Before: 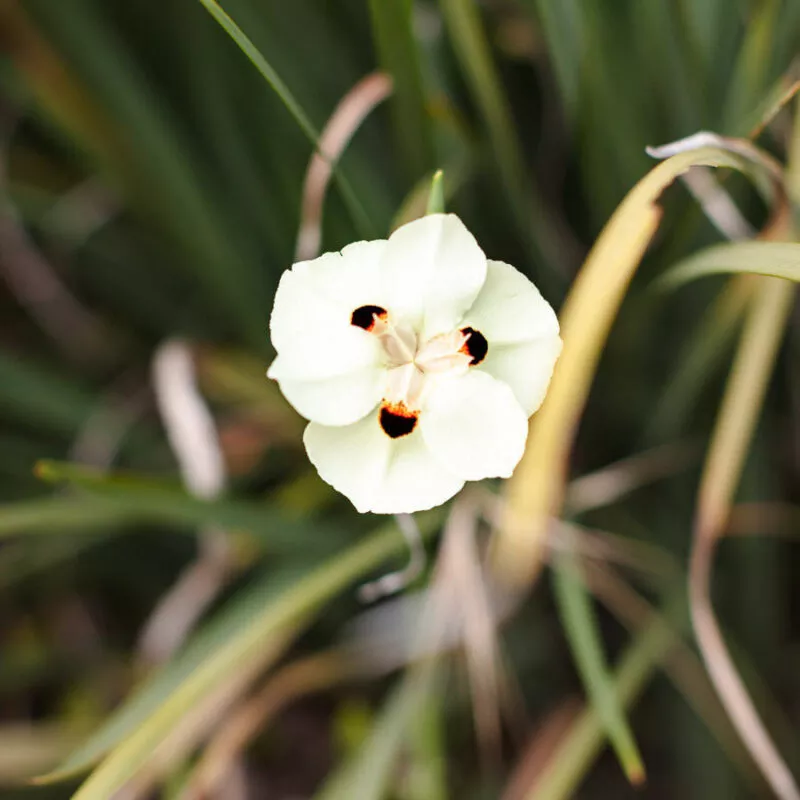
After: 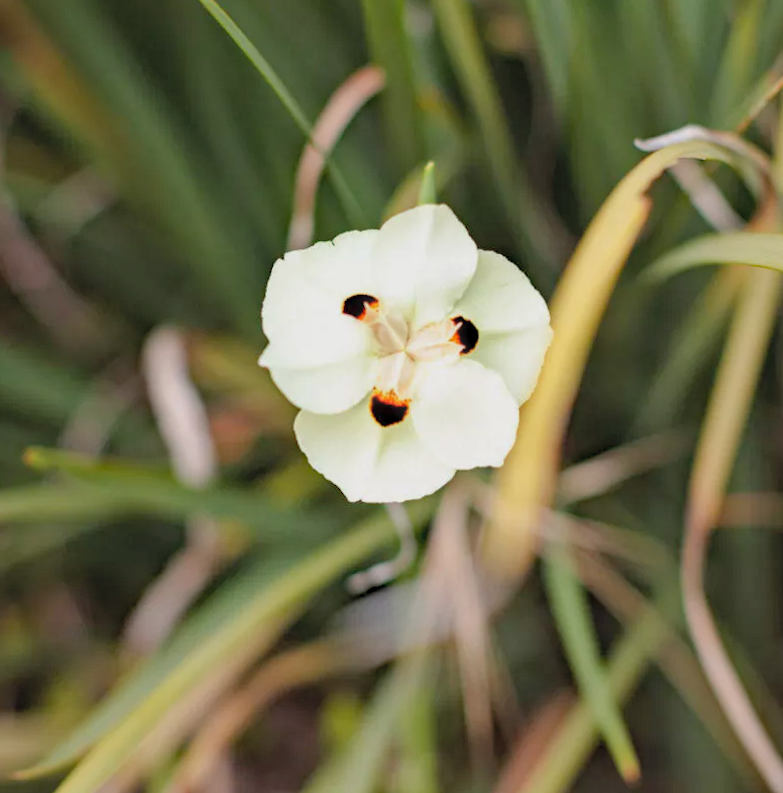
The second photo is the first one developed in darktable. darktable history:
contrast brightness saturation: brightness 0.15
rotate and perspective: rotation 0.226°, lens shift (vertical) -0.042, crop left 0.023, crop right 0.982, crop top 0.006, crop bottom 0.994
tone equalizer: -8 EV 0.25 EV, -7 EV 0.417 EV, -6 EV 0.417 EV, -5 EV 0.25 EV, -3 EV -0.25 EV, -2 EV -0.417 EV, -1 EV -0.417 EV, +0 EV -0.25 EV, edges refinement/feathering 500, mask exposure compensation -1.57 EV, preserve details guided filter
haze removal: strength 0.29, distance 0.25, compatibility mode true, adaptive false
